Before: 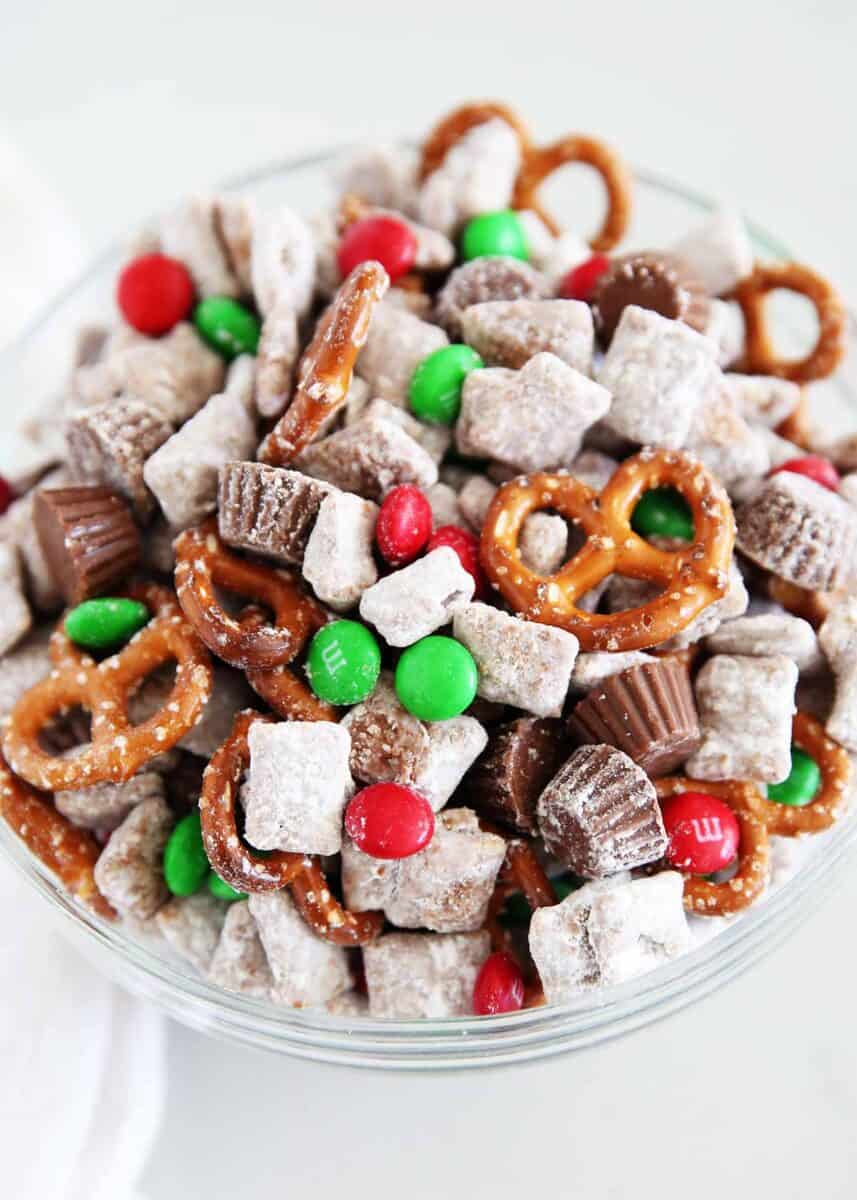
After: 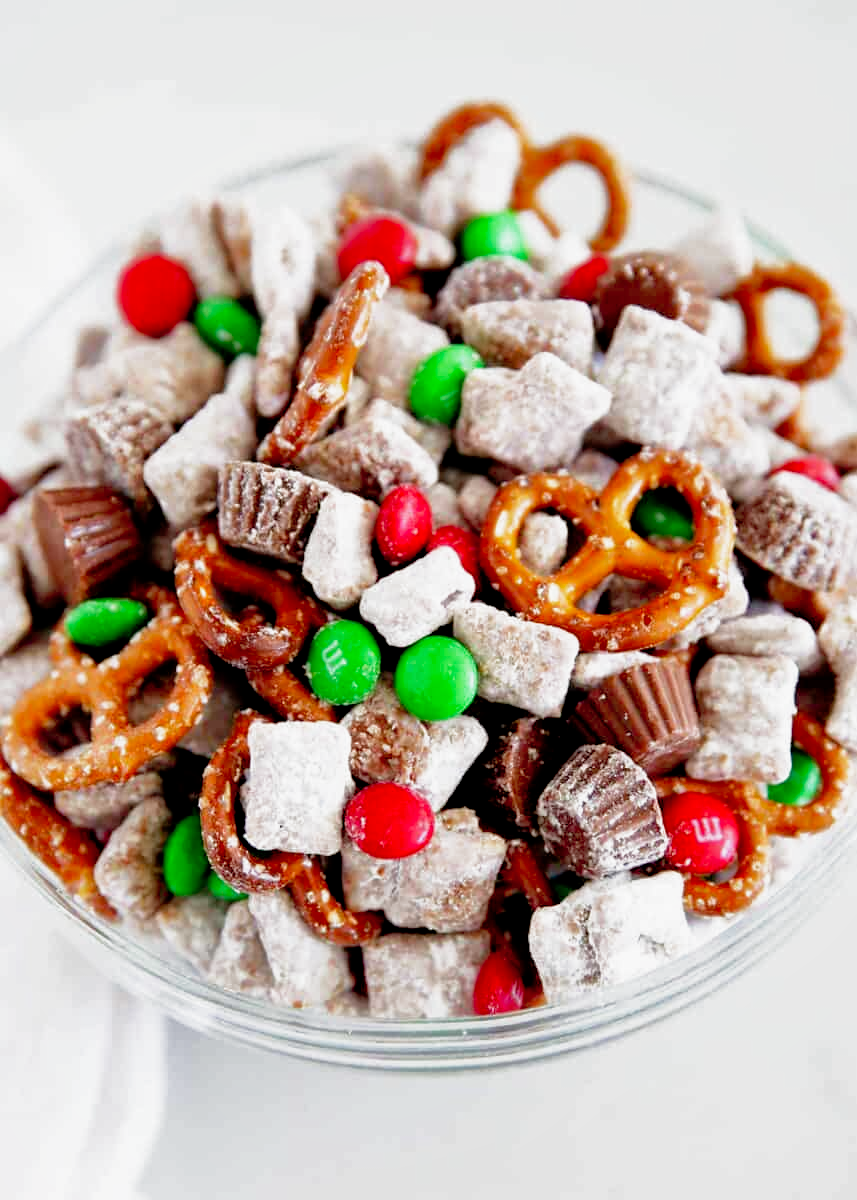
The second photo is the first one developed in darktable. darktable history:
filmic rgb: middle gray luminance 8.77%, black relative exposure -6.3 EV, white relative exposure 2.73 EV, threshold 3.04 EV, target black luminance 0%, hardness 4.72, latitude 73.8%, contrast 1.34, shadows ↔ highlights balance 9.39%, preserve chrominance no, color science v5 (2021), enable highlight reconstruction true
shadows and highlights: on, module defaults
